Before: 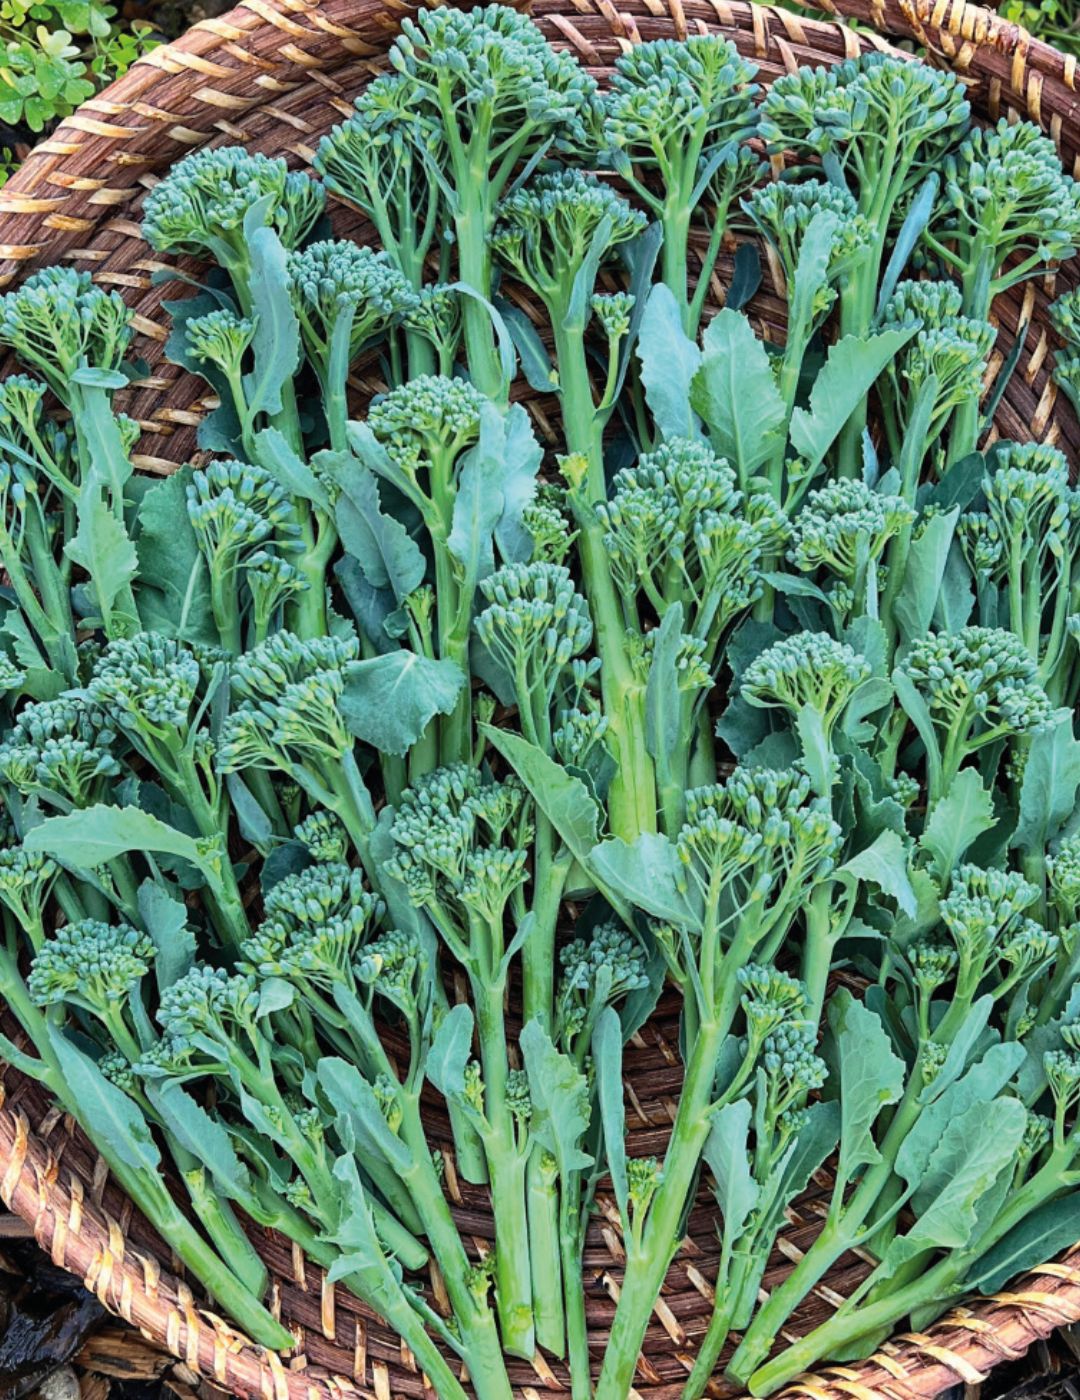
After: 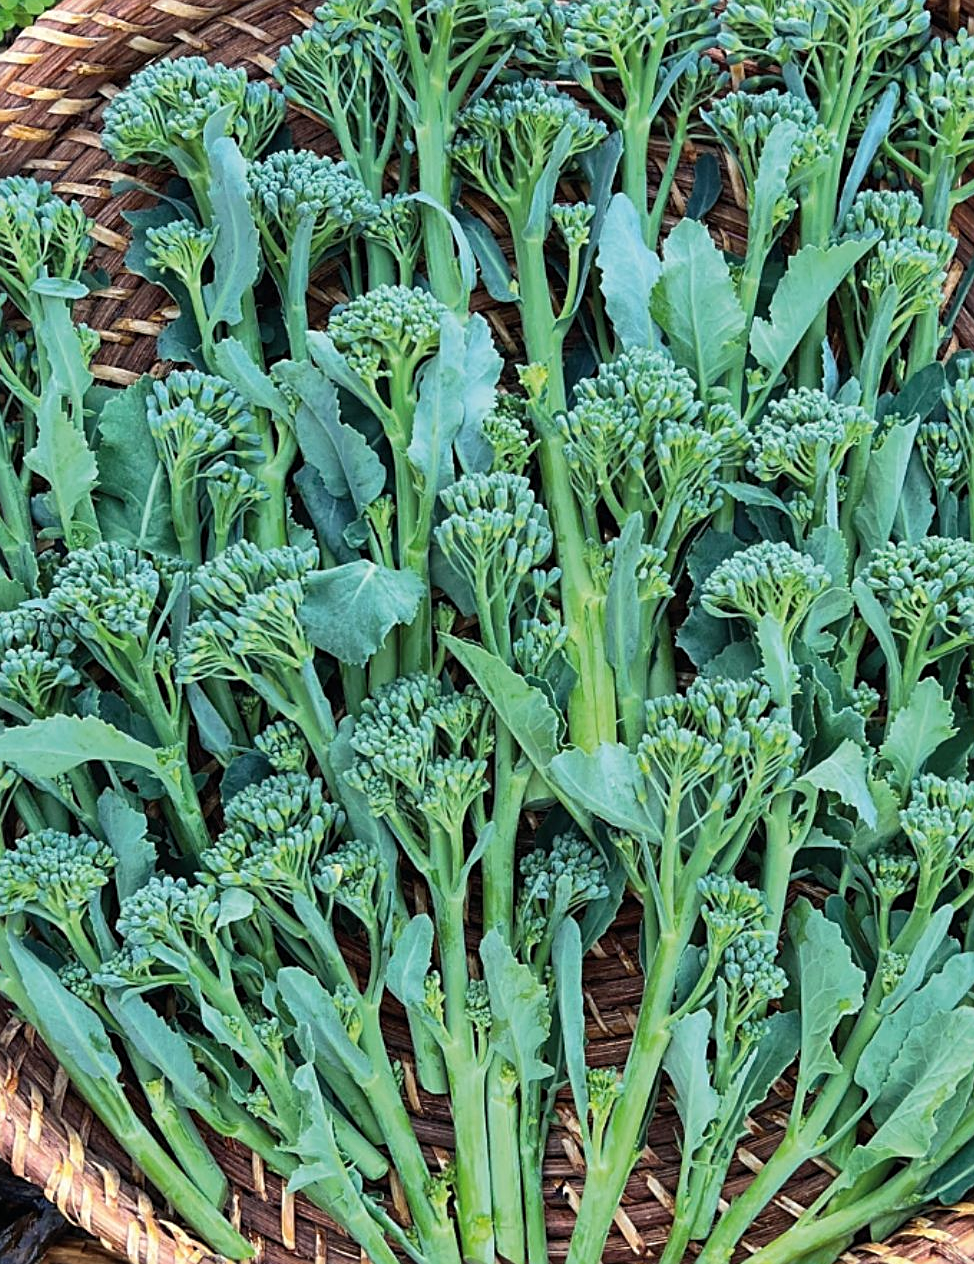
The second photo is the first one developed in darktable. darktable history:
sharpen: on, module defaults
shadows and highlights: shadows 30.69, highlights -62.68, soften with gaussian
crop: left 3.77%, top 6.47%, right 6.036%, bottom 3.21%
